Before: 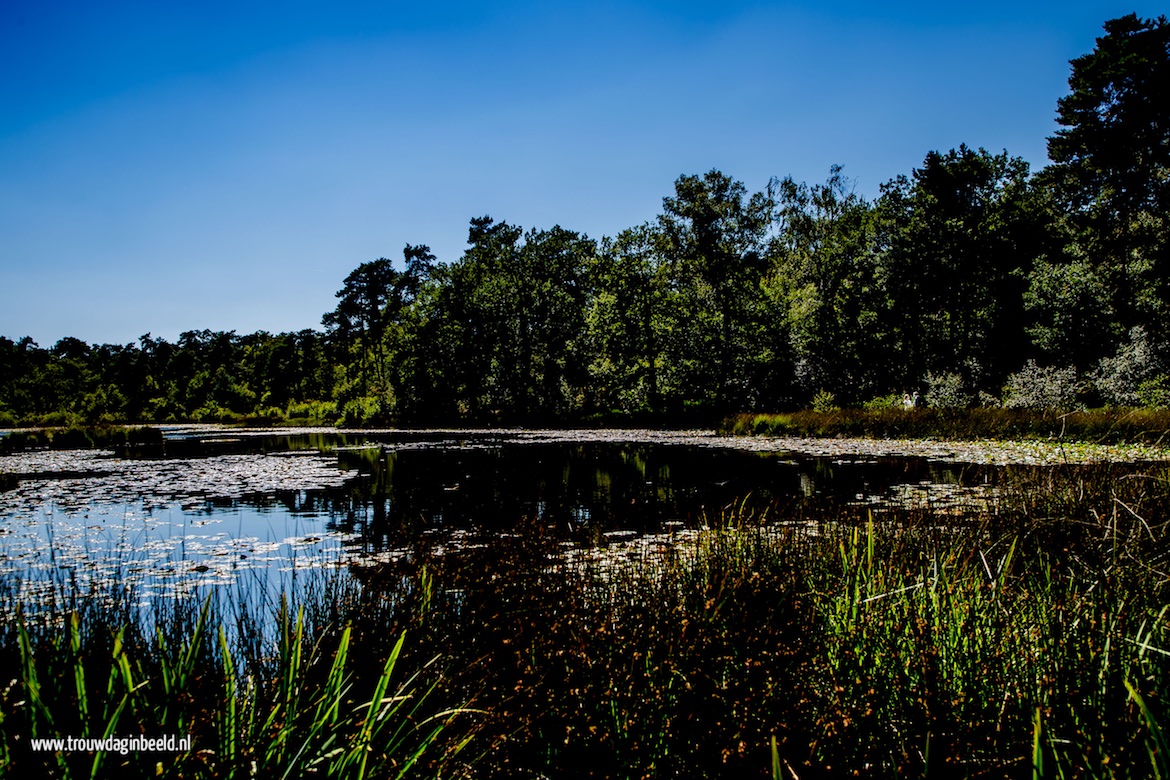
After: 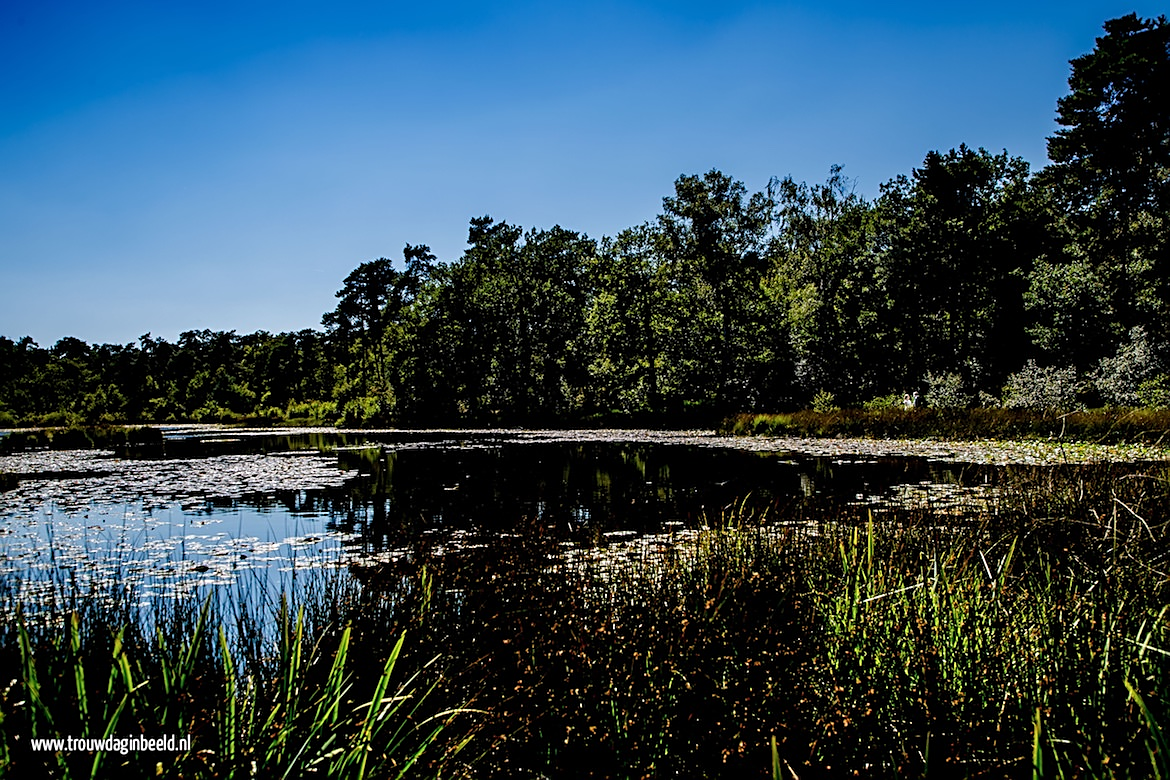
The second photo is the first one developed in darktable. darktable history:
base curve: curves: ch0 [(0, 0) (0.989, 0.992)], preserve colors none
sharpen: on, module defaults
